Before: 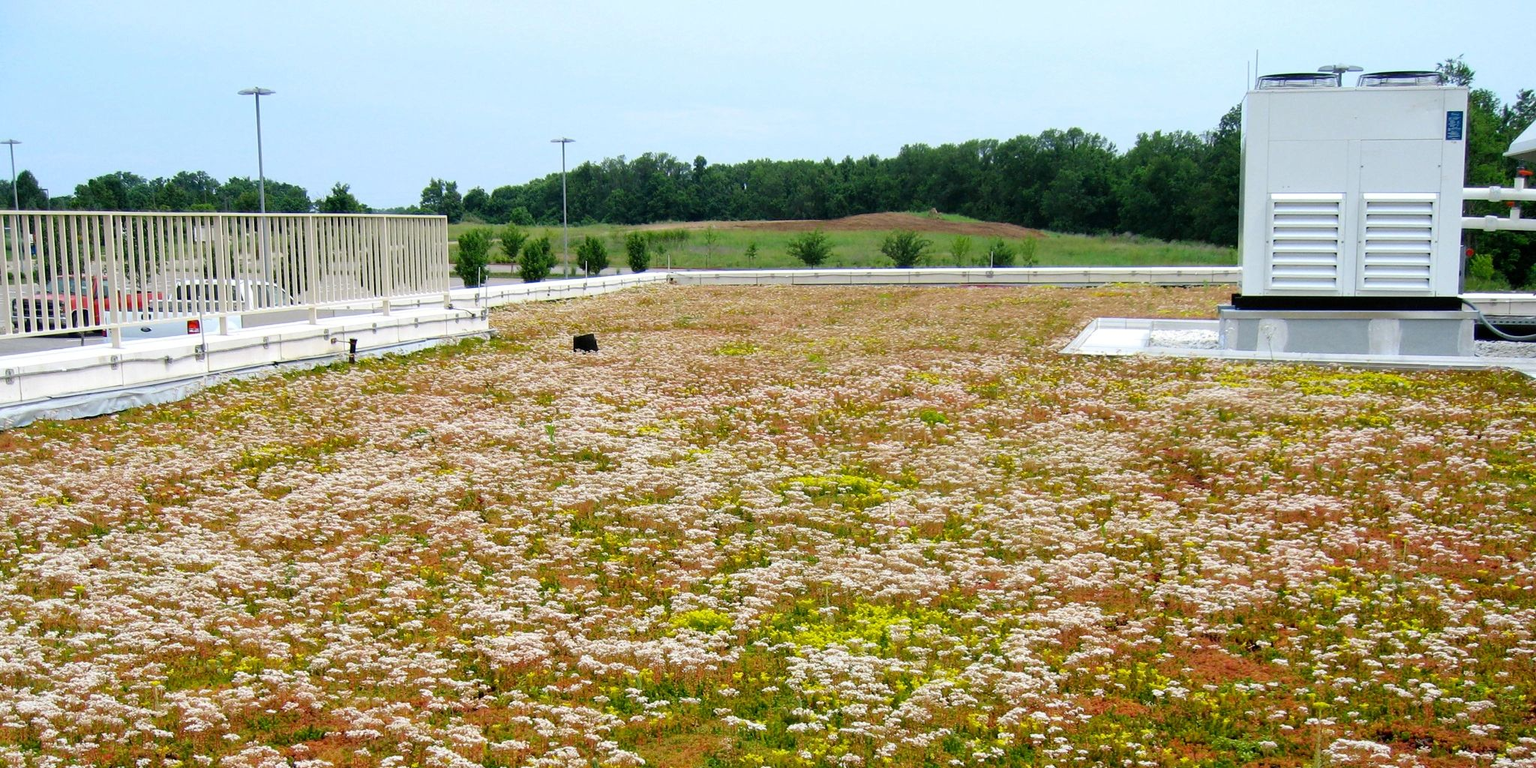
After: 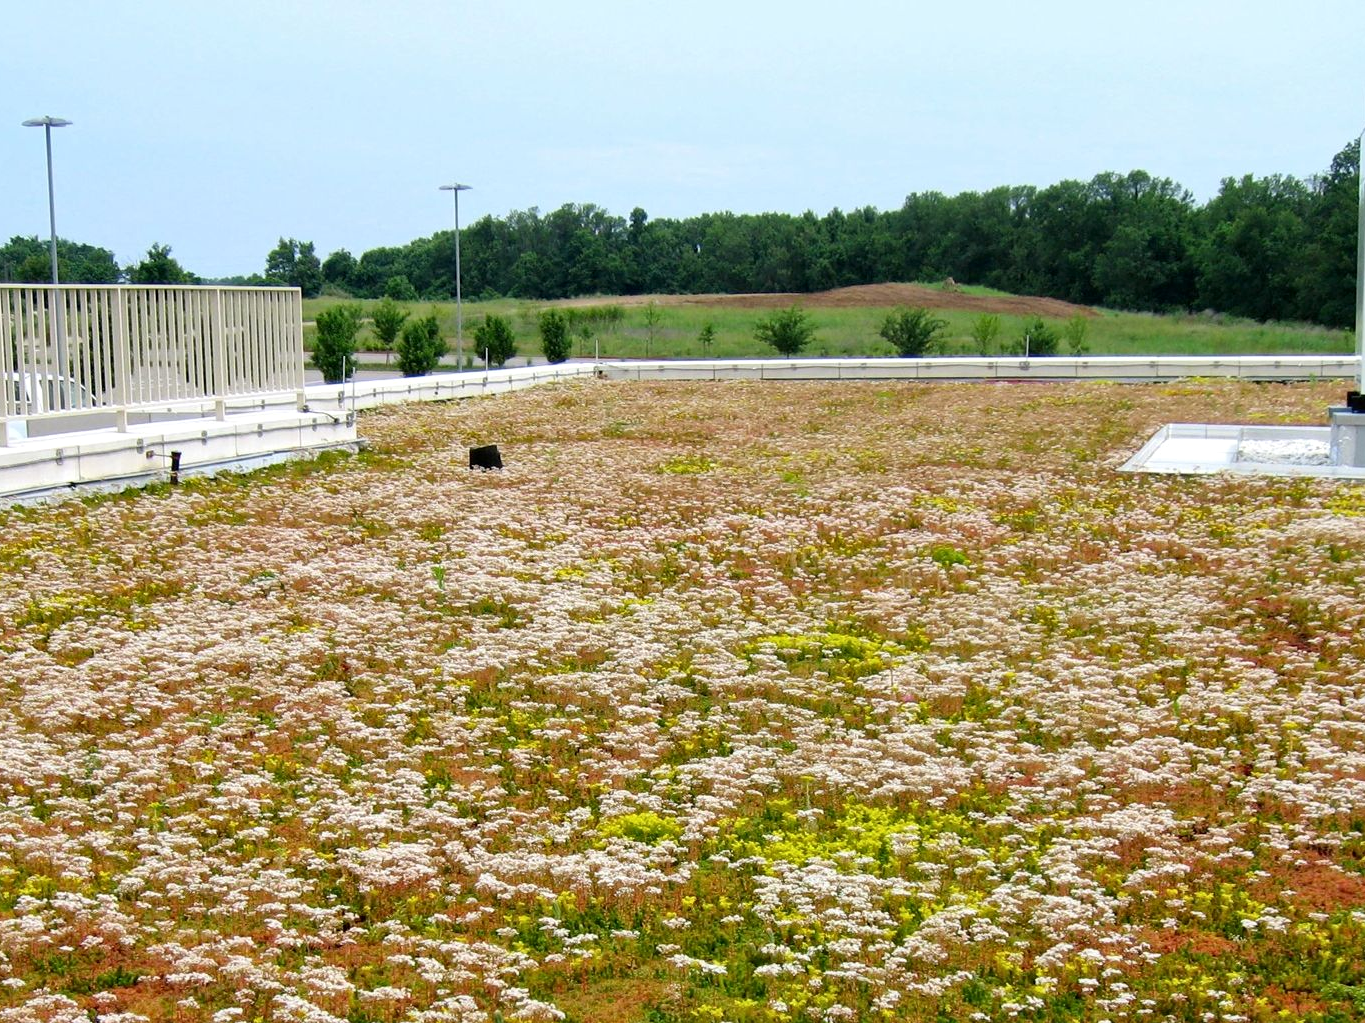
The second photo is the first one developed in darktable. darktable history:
local contrast: mode bilateral grid, contrast 28, coarseness 16, detail 115%, midtone range 0.2
crop and rotate: left 14.436%, right 18.898%
